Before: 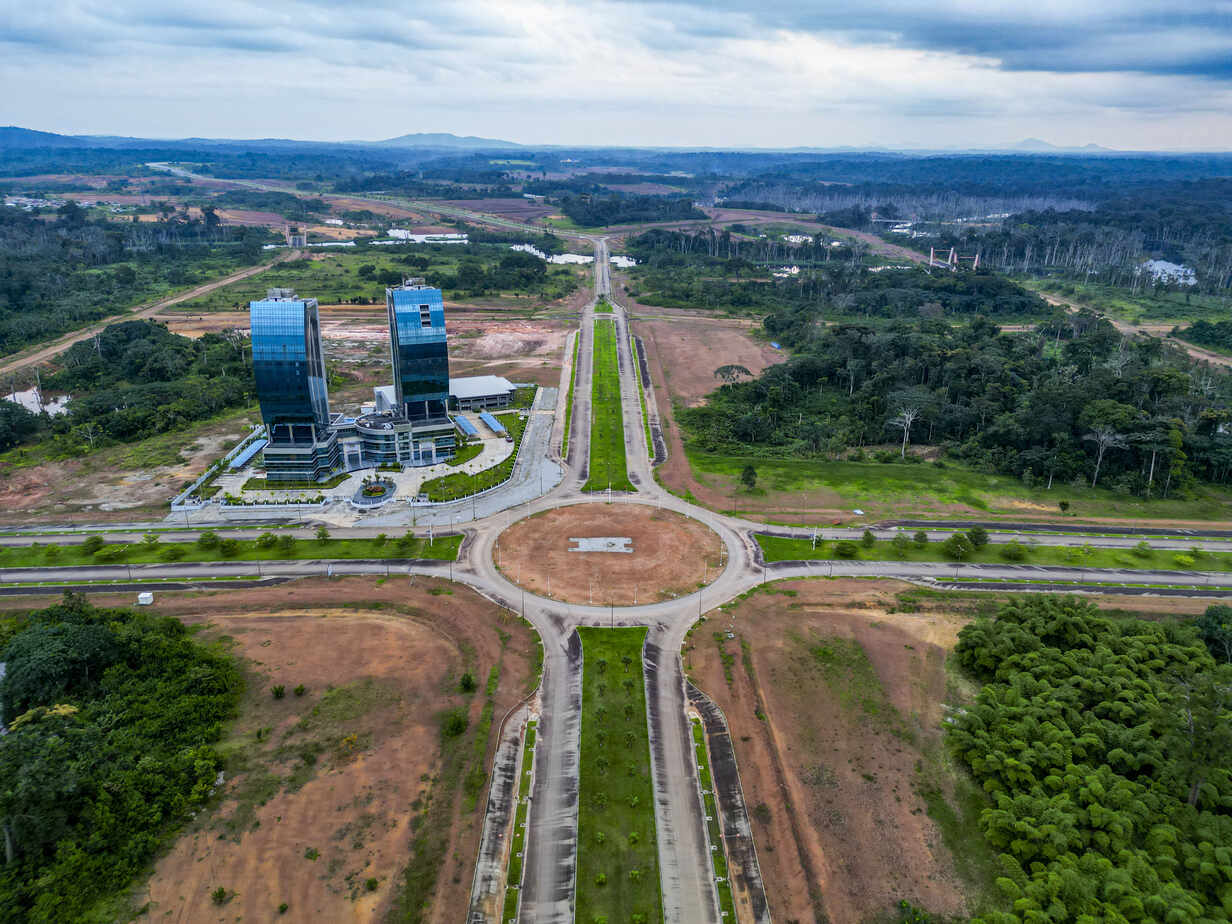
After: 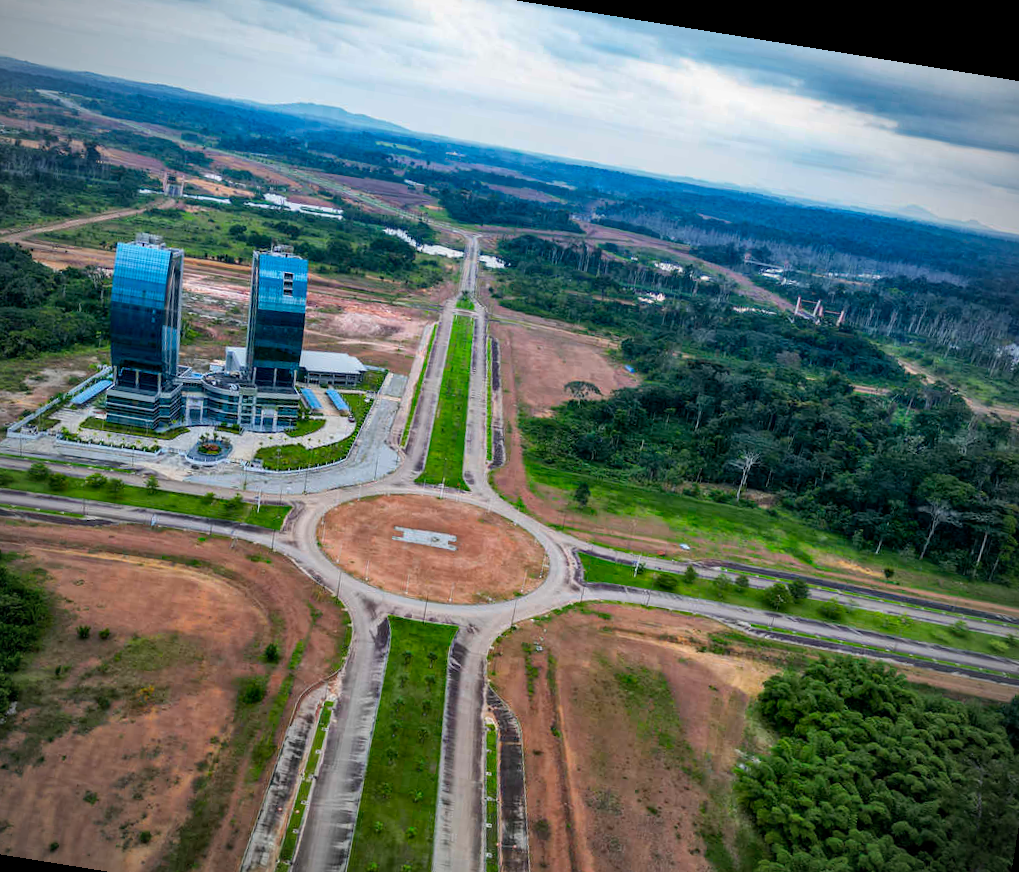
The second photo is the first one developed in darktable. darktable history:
rotate and perspective: rotation 9.12°, automatic cropping off
vignetting: on, module defaults
crop: left 16.768%, top 8.653%, right 8.362%, bottom 12.485%
